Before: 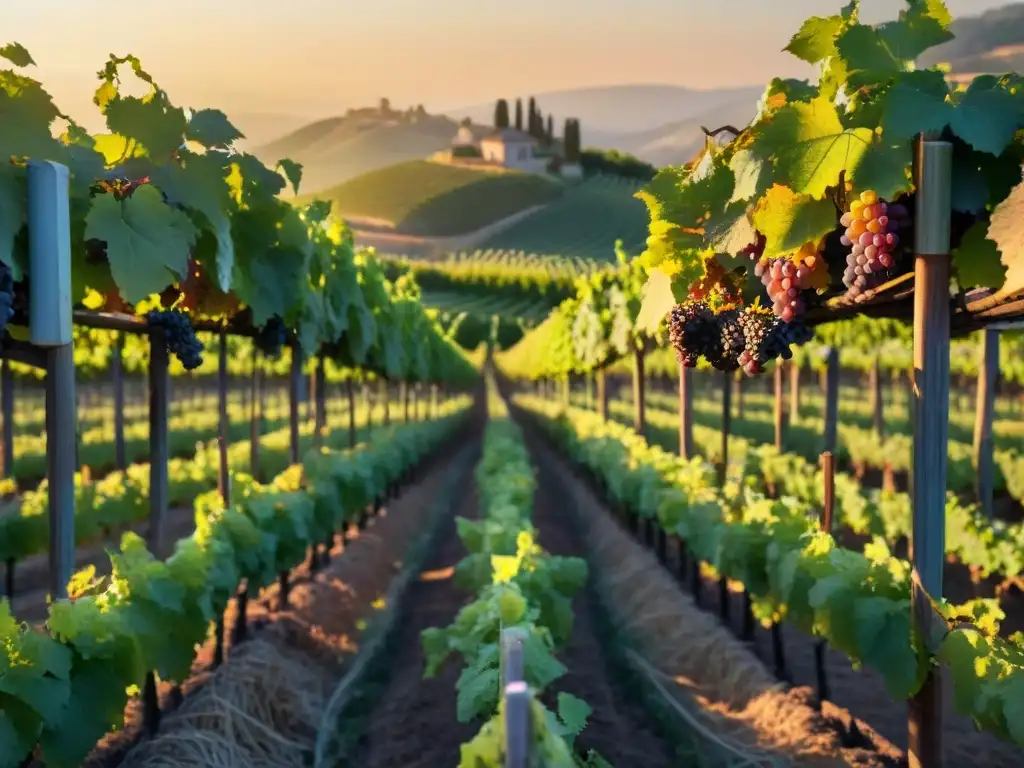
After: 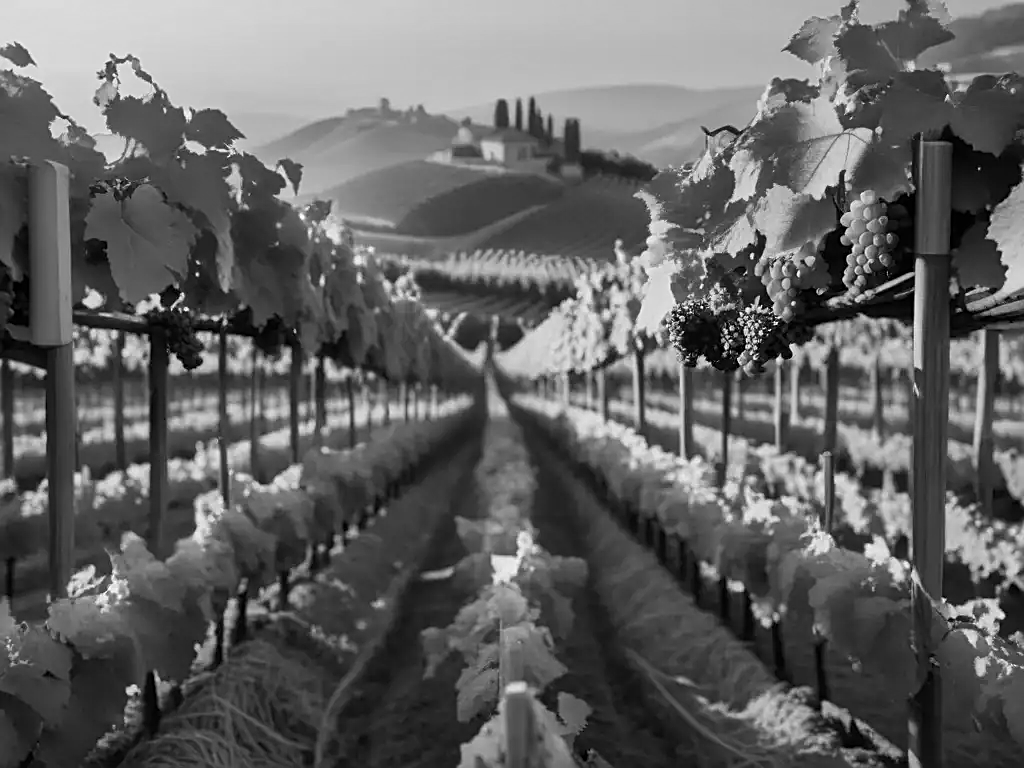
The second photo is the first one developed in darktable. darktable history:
sharpen: on, module defaults
color zones: curves: ch1 [(0.29, 0.492) (0.373, 0.185) (0.509, 0.481)]; ch2 [(0.25, 0.462) (0.749, 0.457)], mix 40.67%
tone equalizer: on, module defaults
monochrome: a -92.57, b 58.91
